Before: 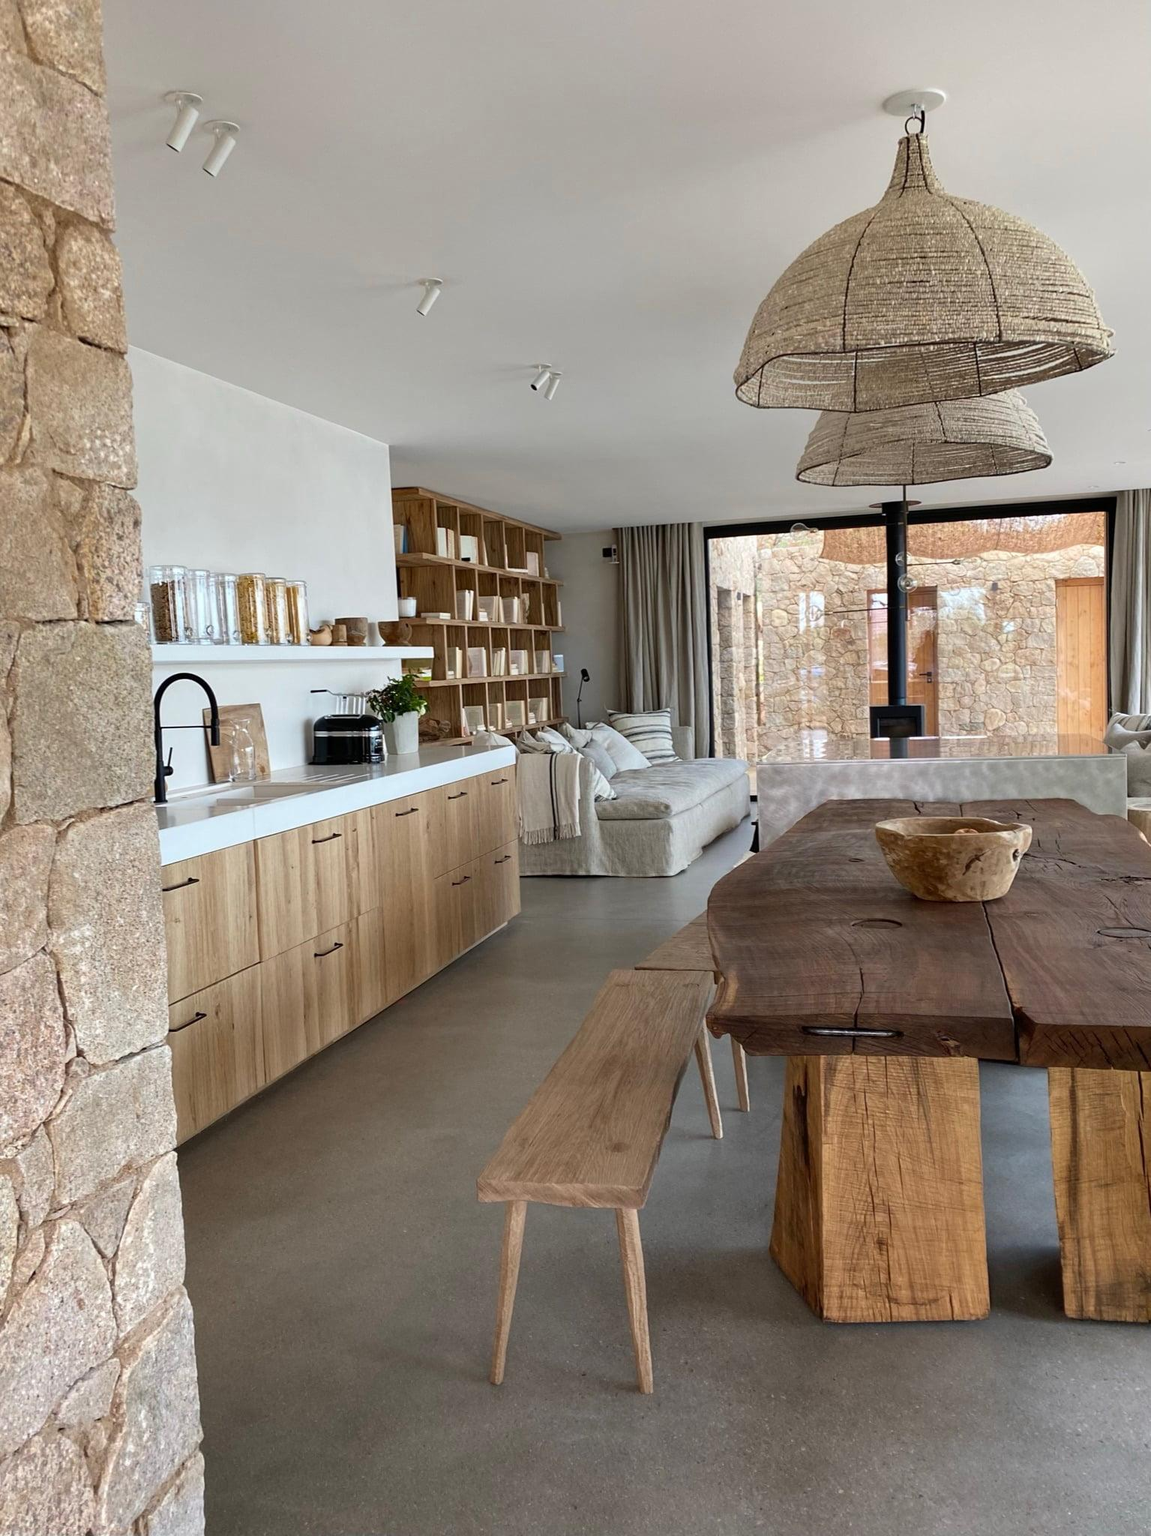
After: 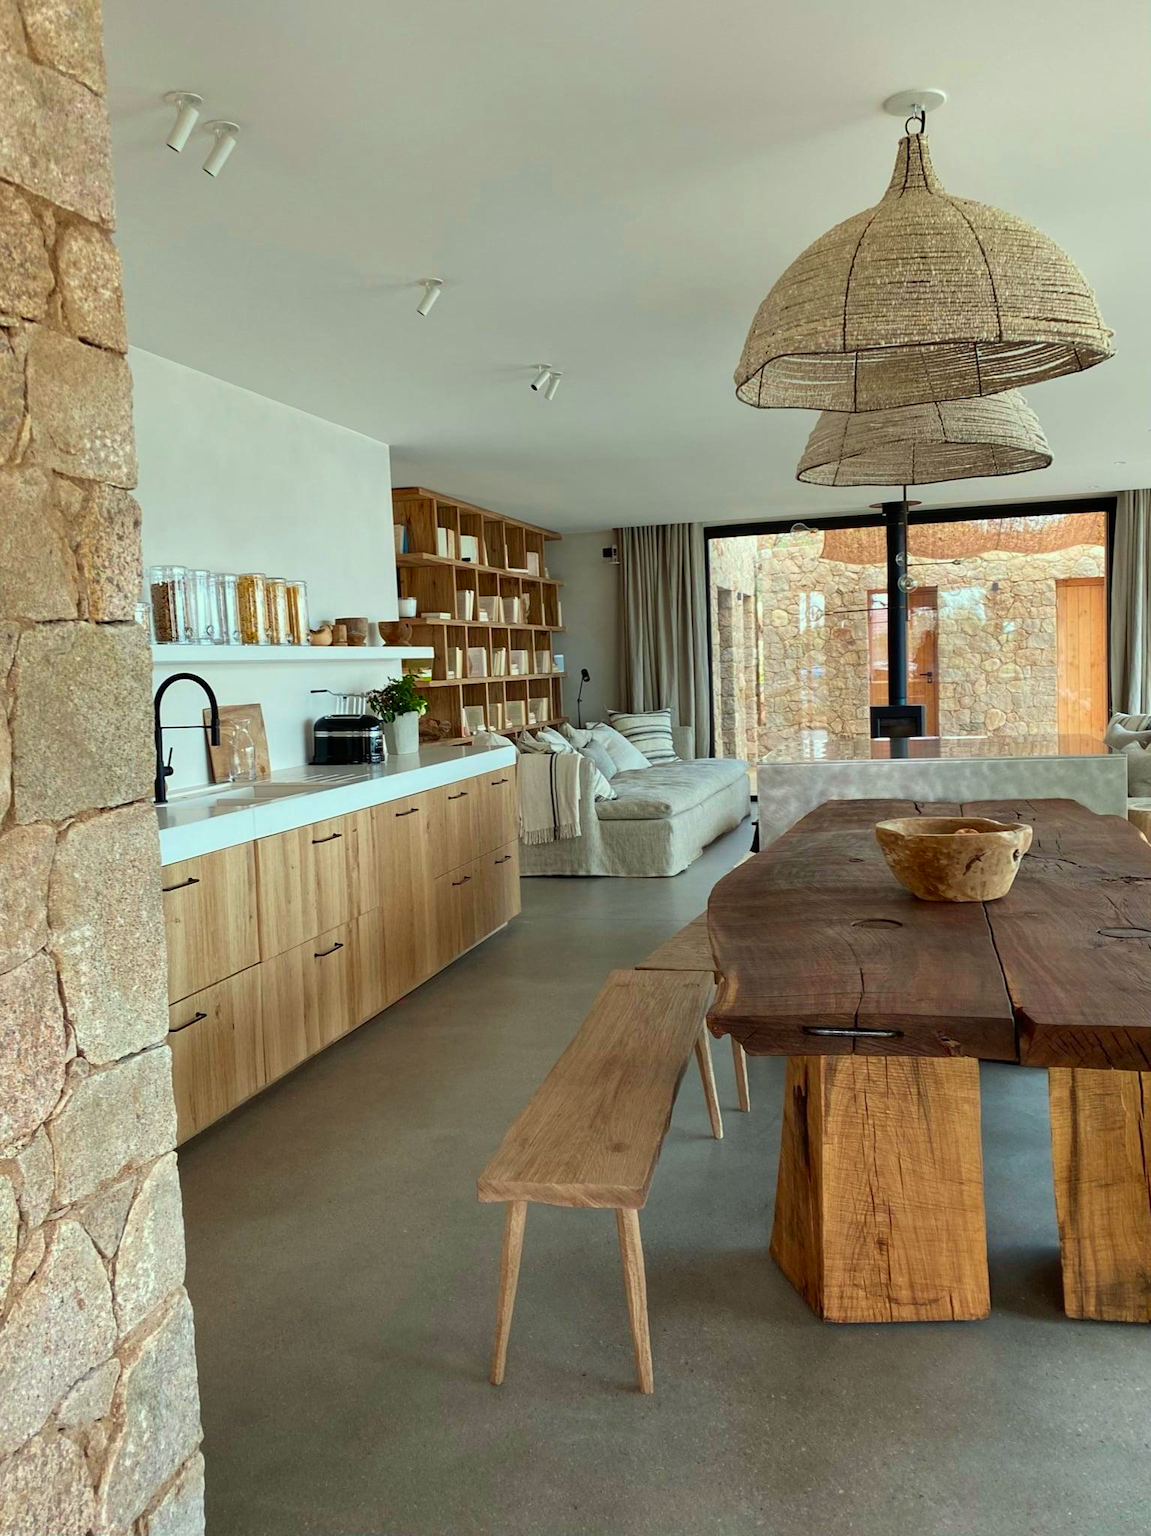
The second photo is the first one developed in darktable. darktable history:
contrast brightness saturation: contrast 0.039, saturation 0.156
color correction: highlights b* 2.95
color calibration: output R [0.972, 0.068, -0.094, 0], output G [-0.178, 1.216, -0.086, 0], output B [0.095, -0.136, 0.98, 0], gray › normalize channels true, illuminant Planckian (black body), x 0.351, y 0.35, temperature 4816.16 K, gamut compression 0.02
